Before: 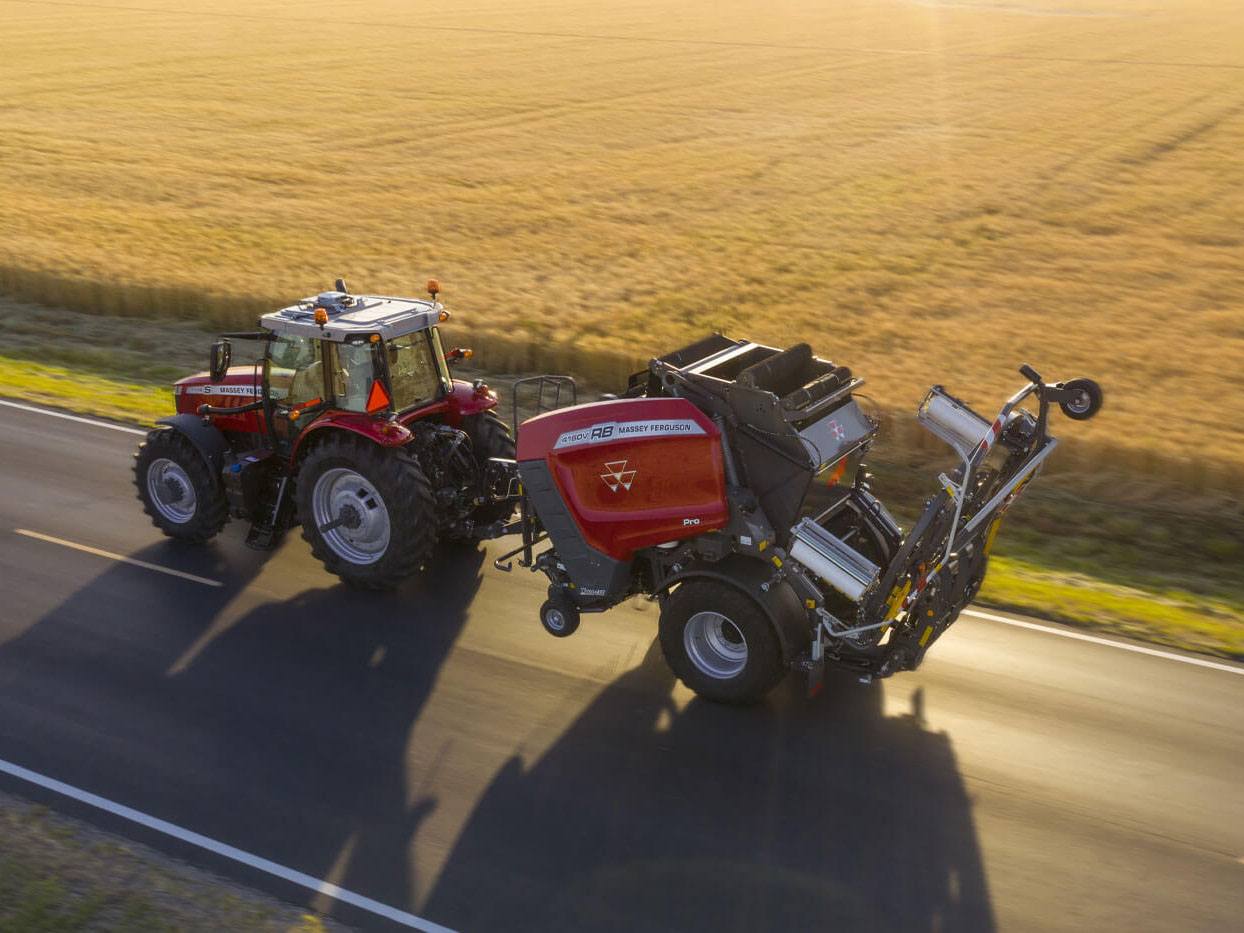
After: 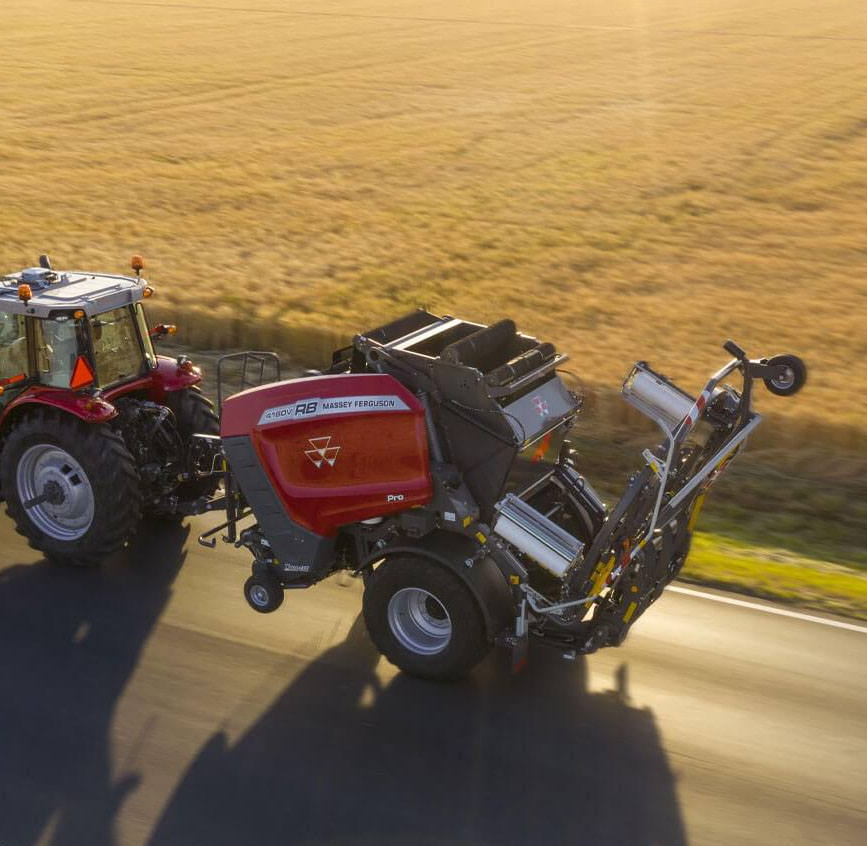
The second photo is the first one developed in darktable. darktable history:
crop and rotate: left 23.808%, top 2.734%, right 6.423%, bottom 6.492%
